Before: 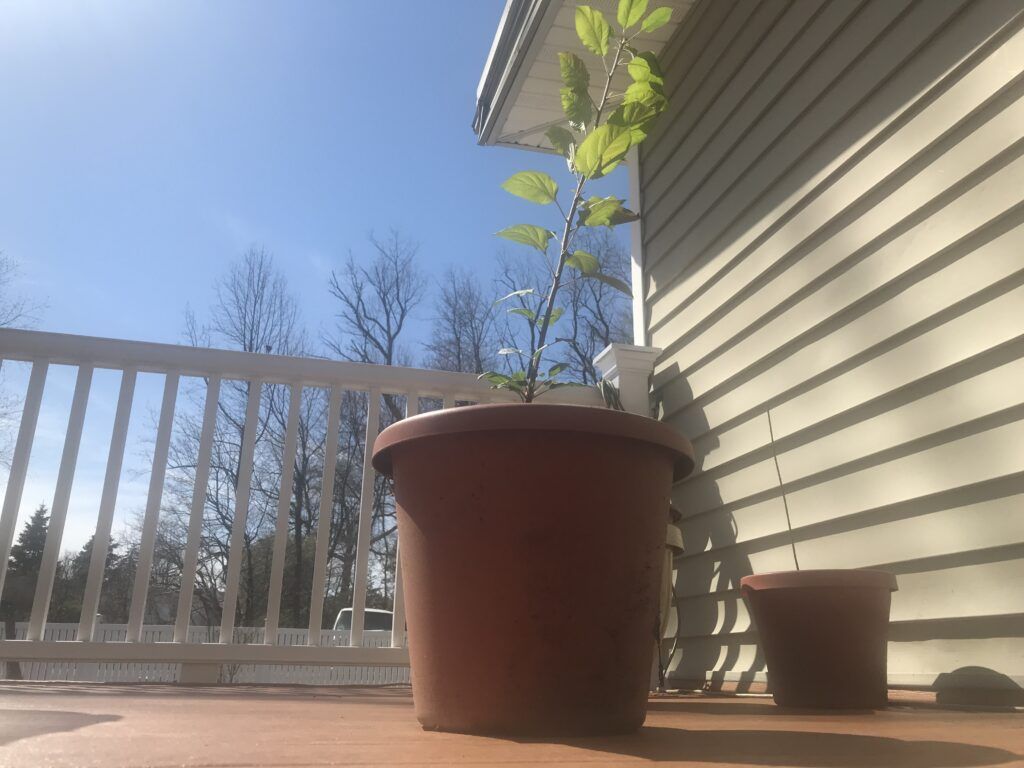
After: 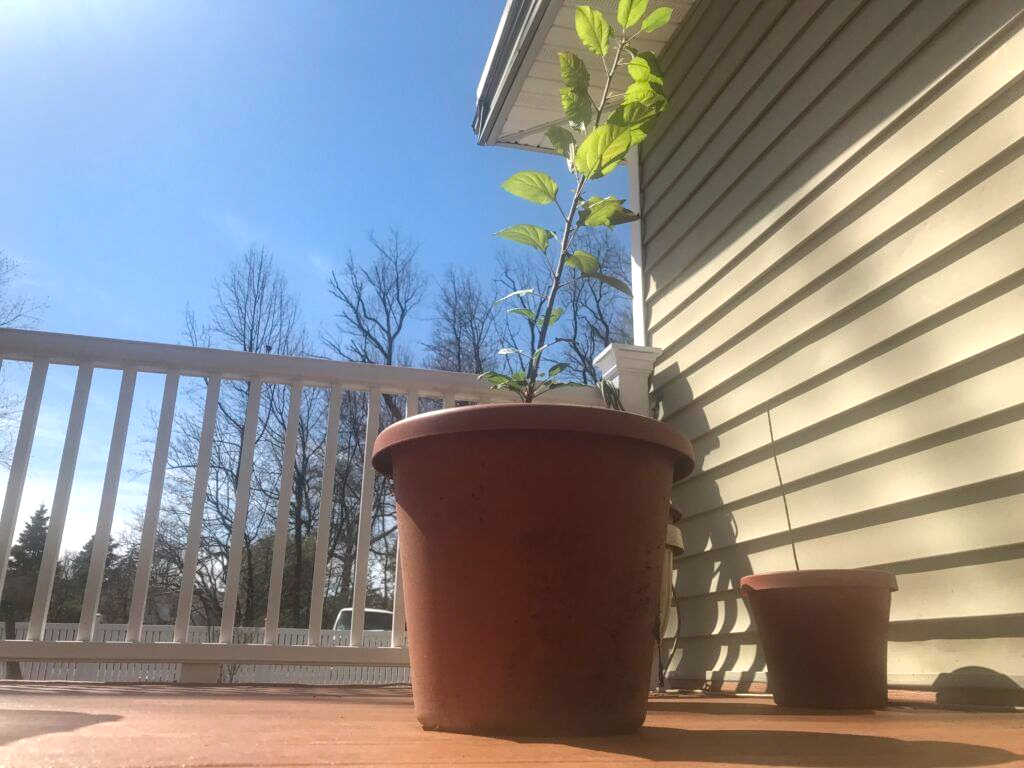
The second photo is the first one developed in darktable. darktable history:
exposure: exposure 0.212 EV, compensate highlight preservation false
haze removal: compatibility mode true, adaptive false
local contrast: on, module defaults
